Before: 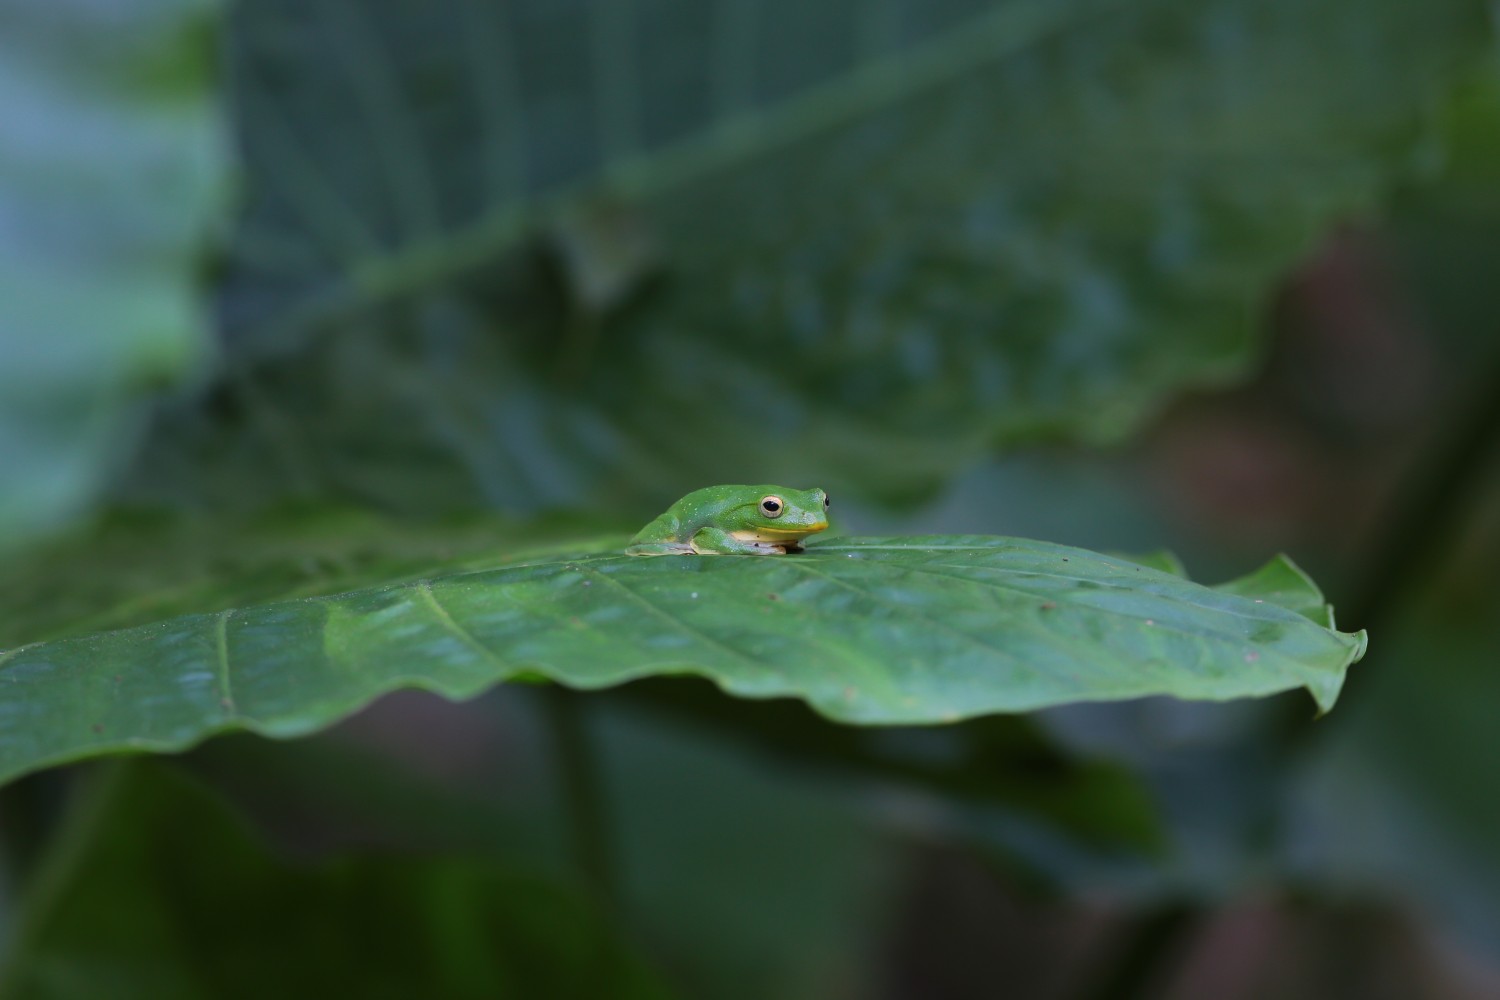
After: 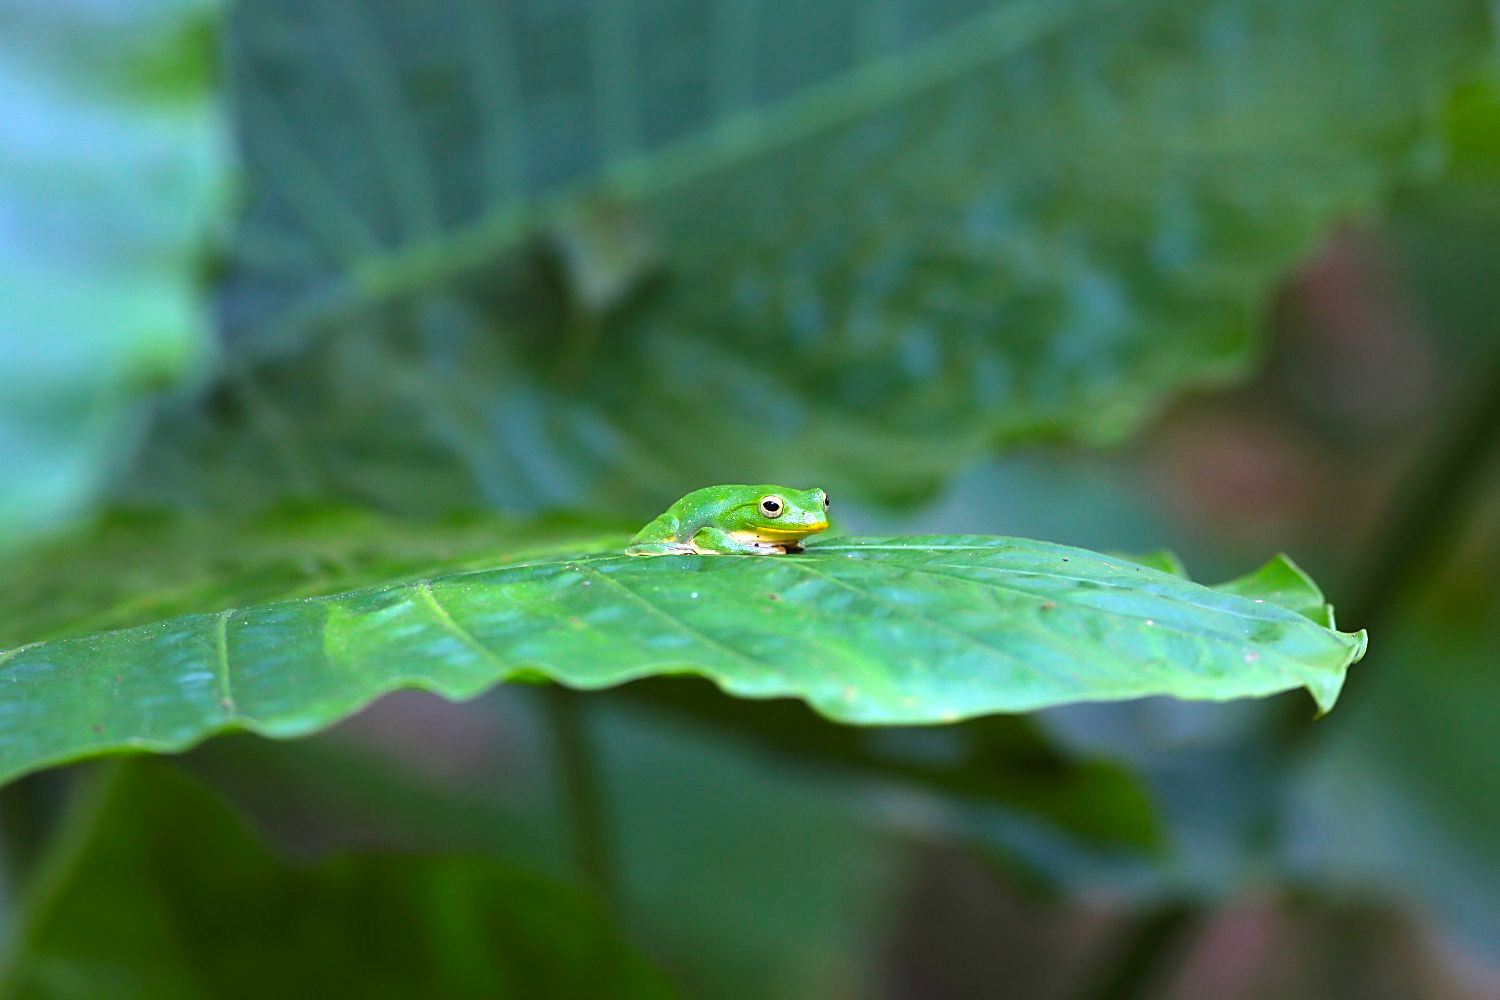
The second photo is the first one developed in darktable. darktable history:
sharpen: on, module defaults
color balance rgb: perceptual saturation grading › global saturation 25%, global vibrance 20%
exposure: black level correction 0, exposure 1.2 EV, compensate highlight preservation false
